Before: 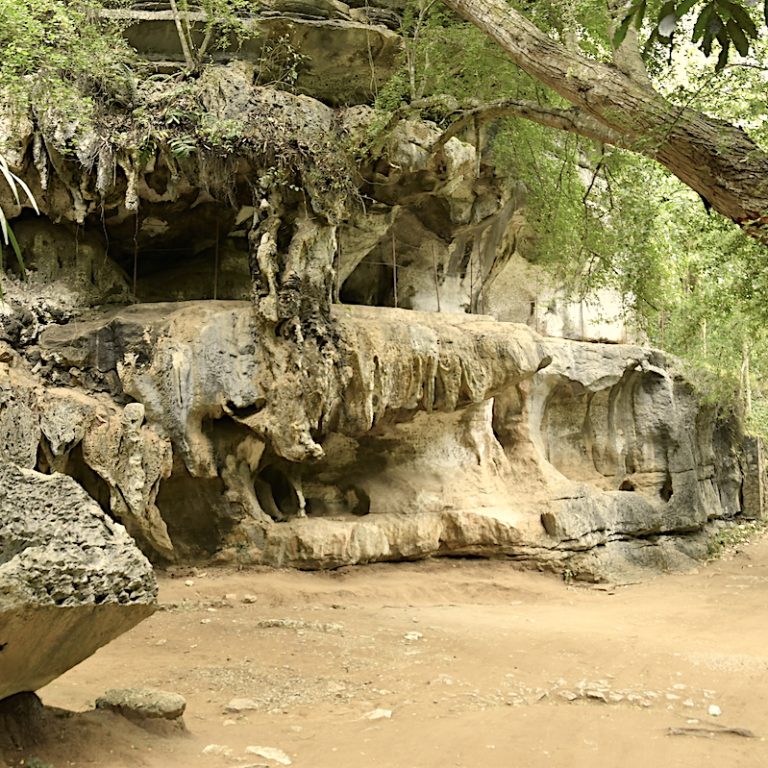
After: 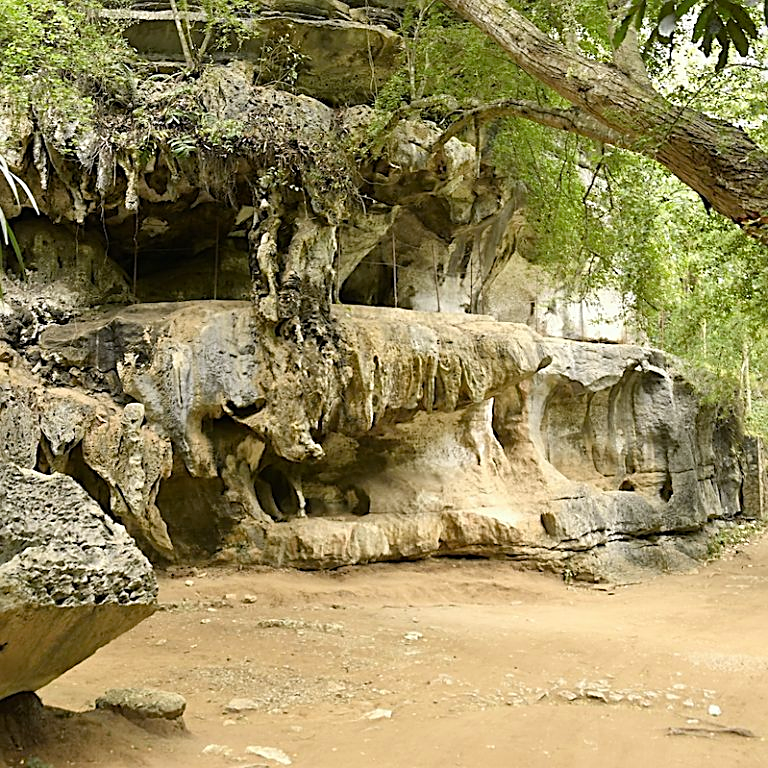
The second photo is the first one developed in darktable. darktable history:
white balance: red 0.984, blue 1.059
color balance rgb: perceptual saturation grading › global saturation 20%, global vibrance 10%
sharpen: on, module defaults
